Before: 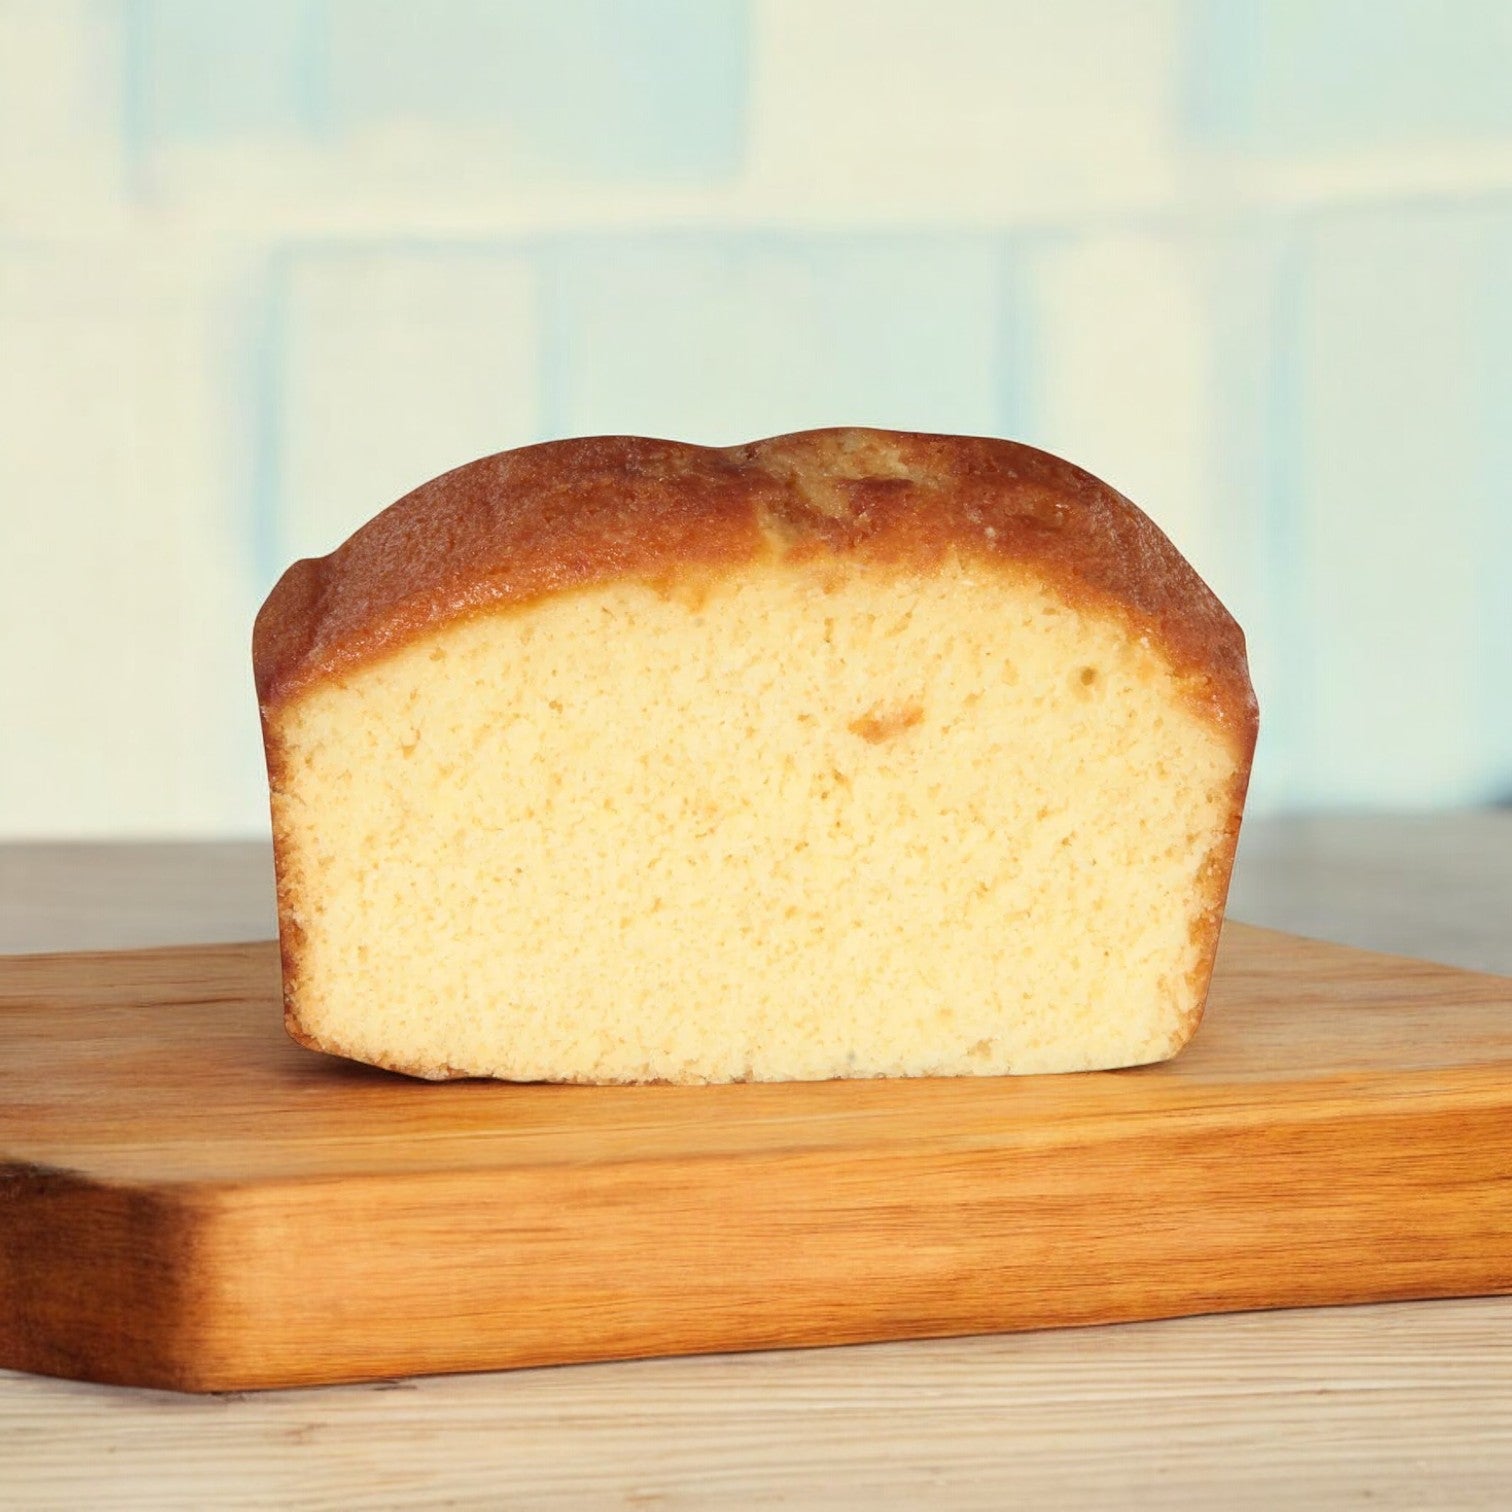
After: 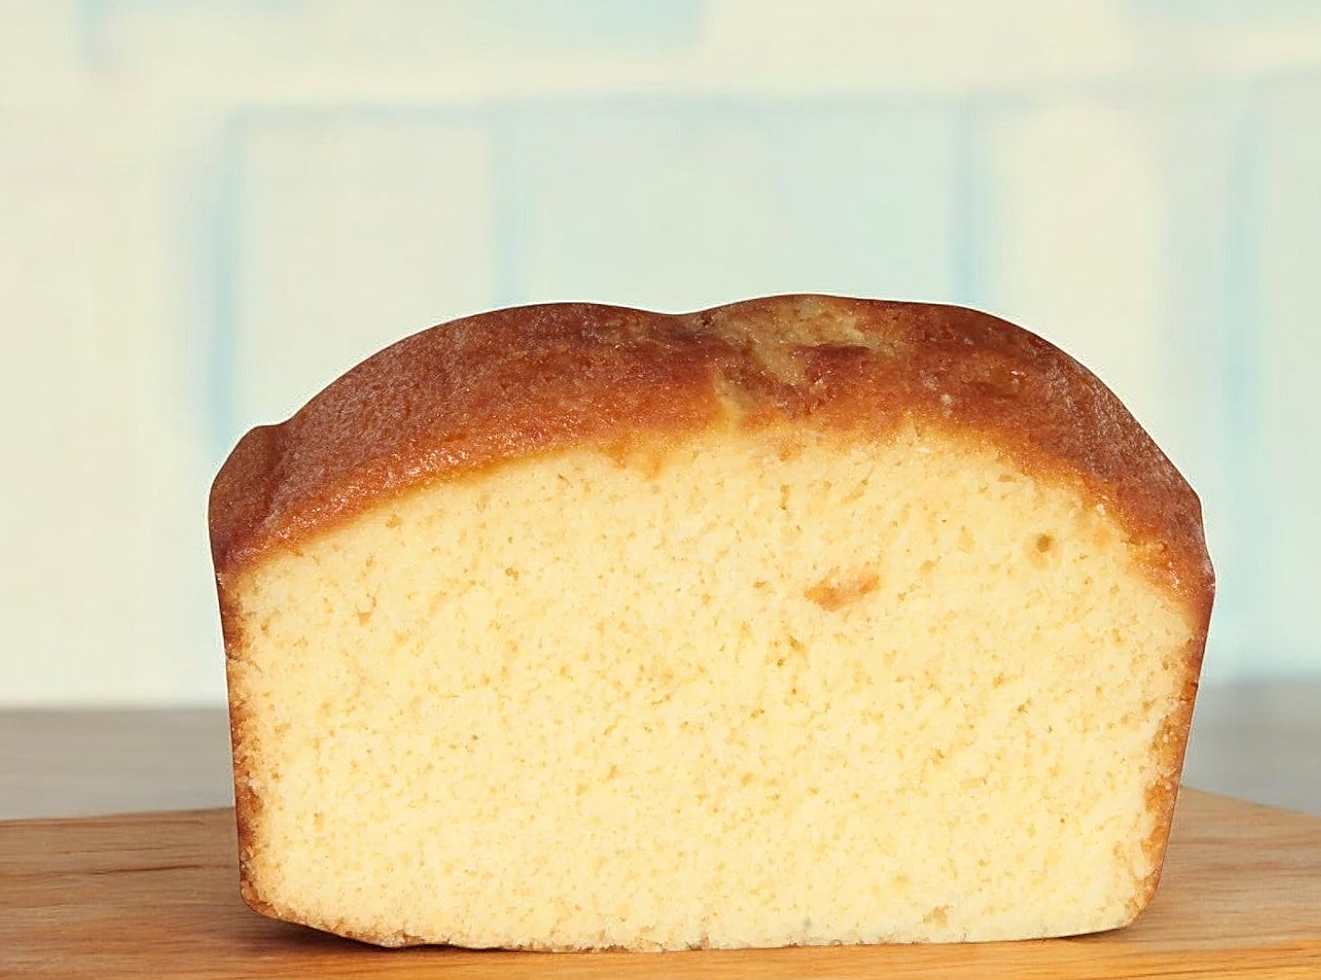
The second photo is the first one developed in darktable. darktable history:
sharpen: amount 0.562
crop: left 2.916%, top 8.832%, right 9.665%, bottom 26.335%
